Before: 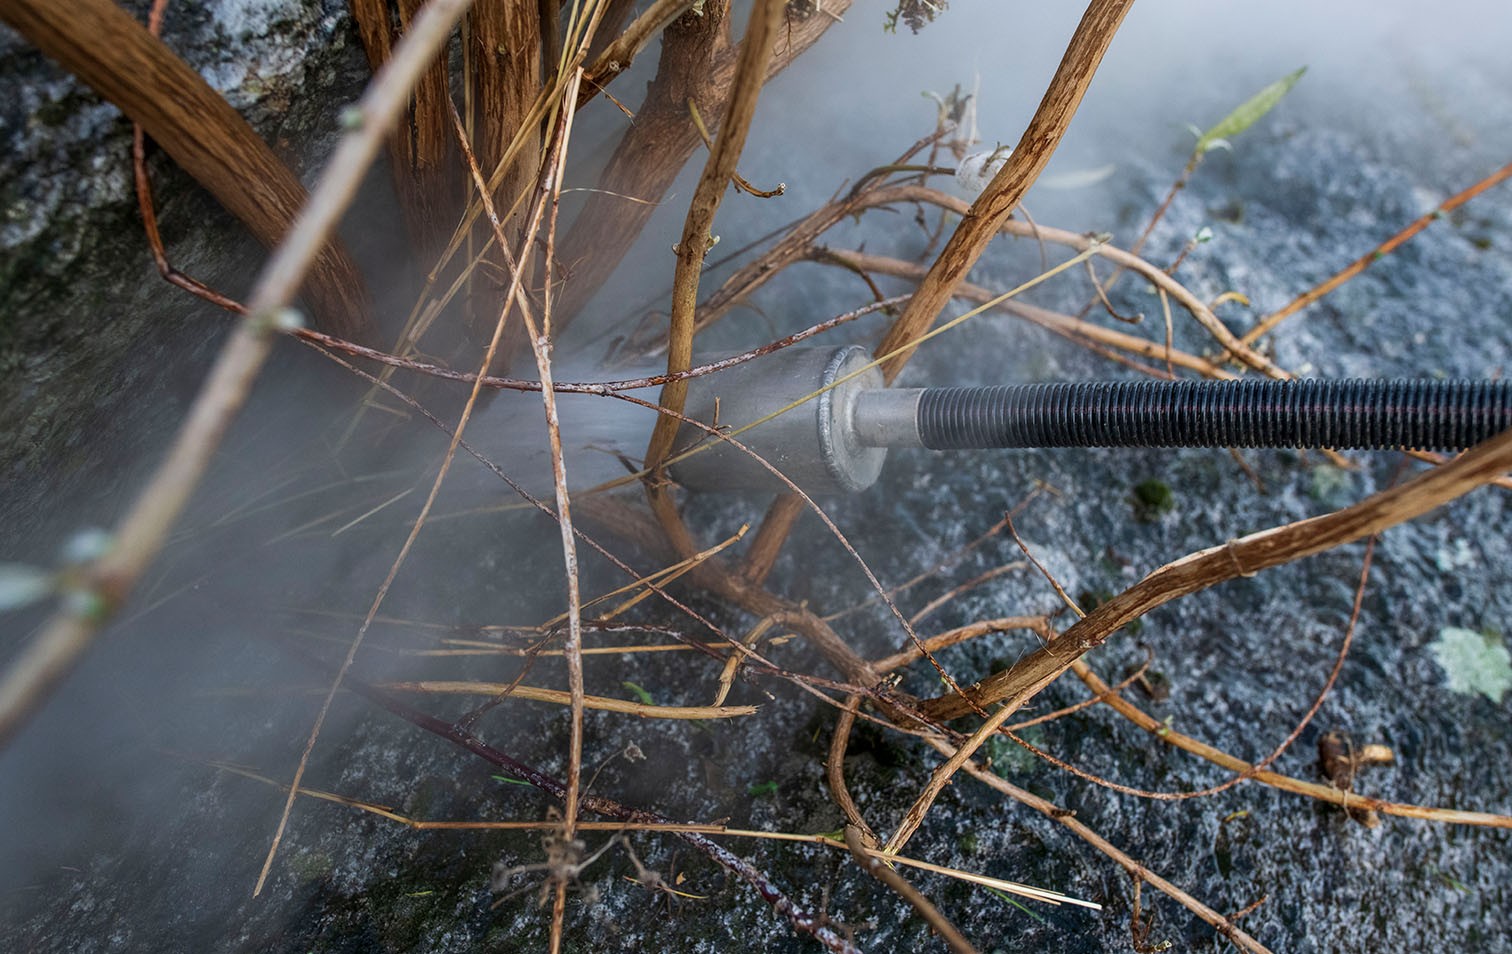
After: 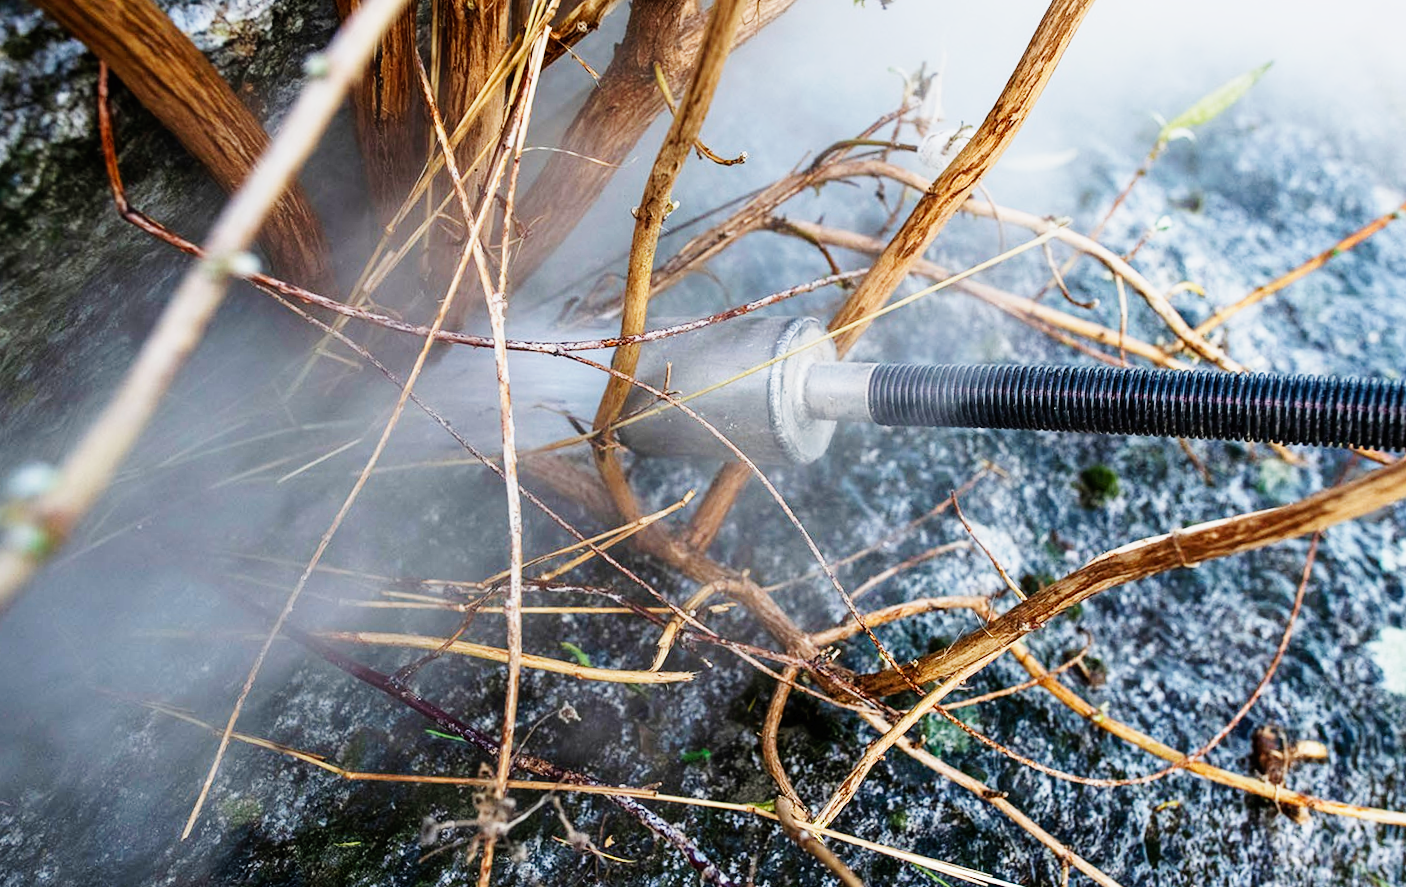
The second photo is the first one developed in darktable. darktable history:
crop and rotate: angle -2.75°
base curve: curves: ch0 [(0, 0) (0, 0.001) (0.001, 0.001) (0.004, 0.002) (0.007, 0.004) (0.015, 0.013) (0.033, 0.045) (0.052, 0.096) (0.075, 0.17) (0.099, 0.241) (0.163, 0.42) (0.219, 0.55) (0.259, 0.616) (0.327, 0.722) (0.365, 0.765) (0.522, 0.873) (0.547, 0.881) (0.689, 0.919) (0.826, 0.952) (1, 1)], preserve colors none
